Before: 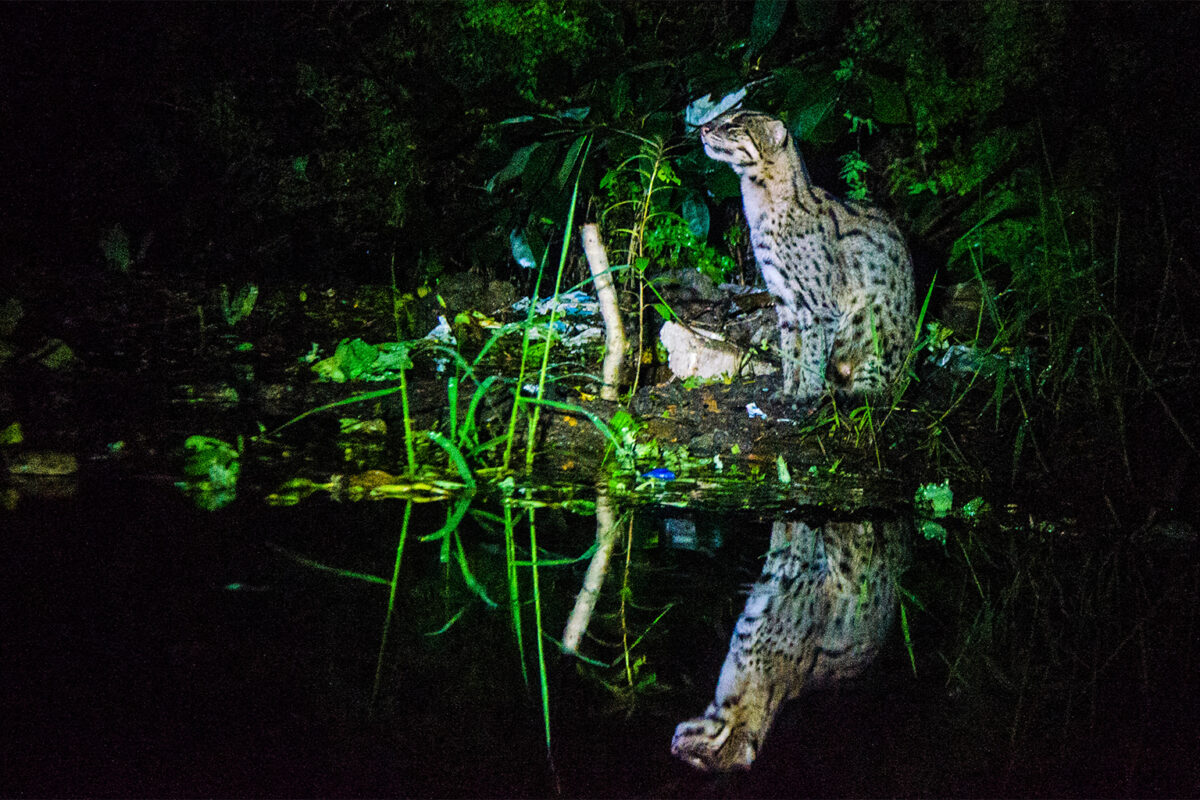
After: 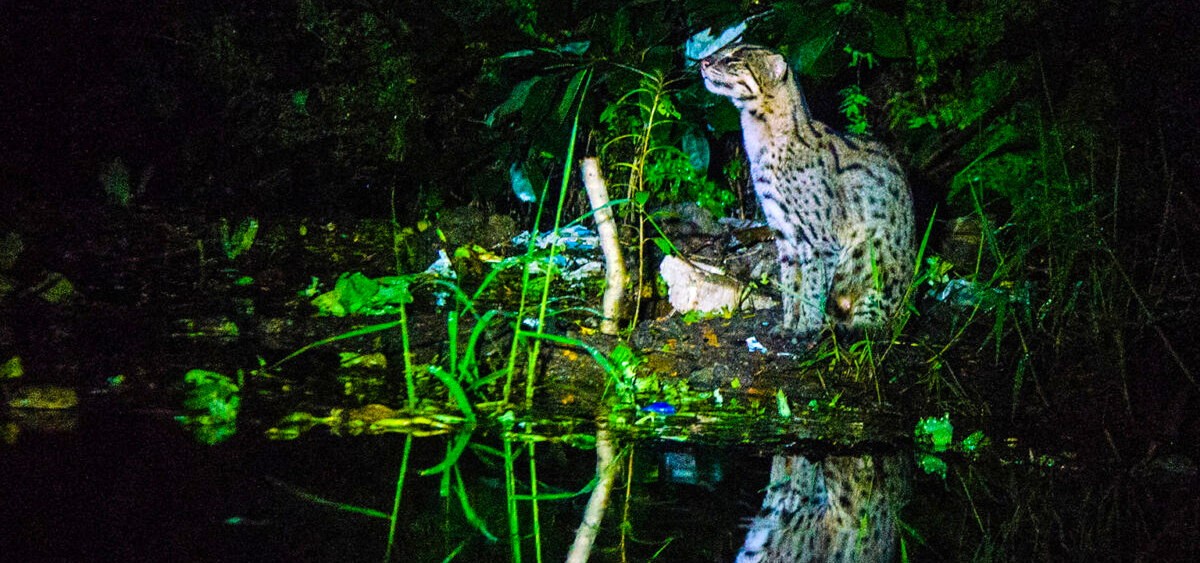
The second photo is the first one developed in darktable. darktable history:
crop and rotate: top 8.282%, bottom 21.223%
shadows and highlights: shadows 18.7, highlights -83.53, soften with gaussian
exposure: exposure 0.201 EV, compensate exposure bias true, compensate highlight preservation false
color balance rgb: perceptual saturation grading › global saturation 29.829%, global vibrance 20%
